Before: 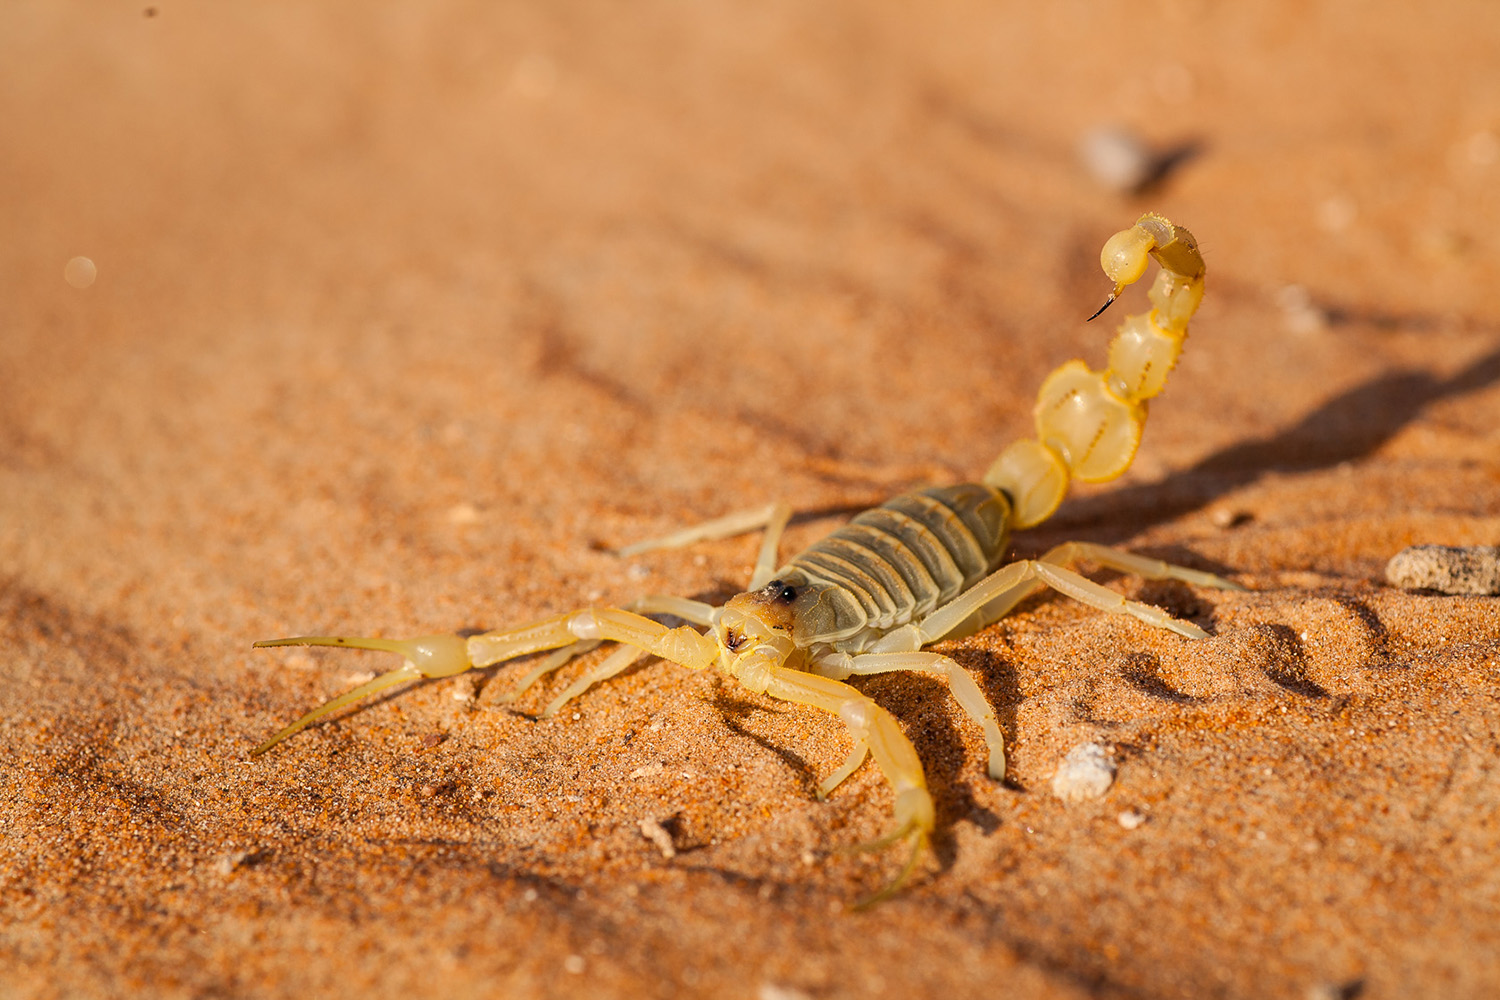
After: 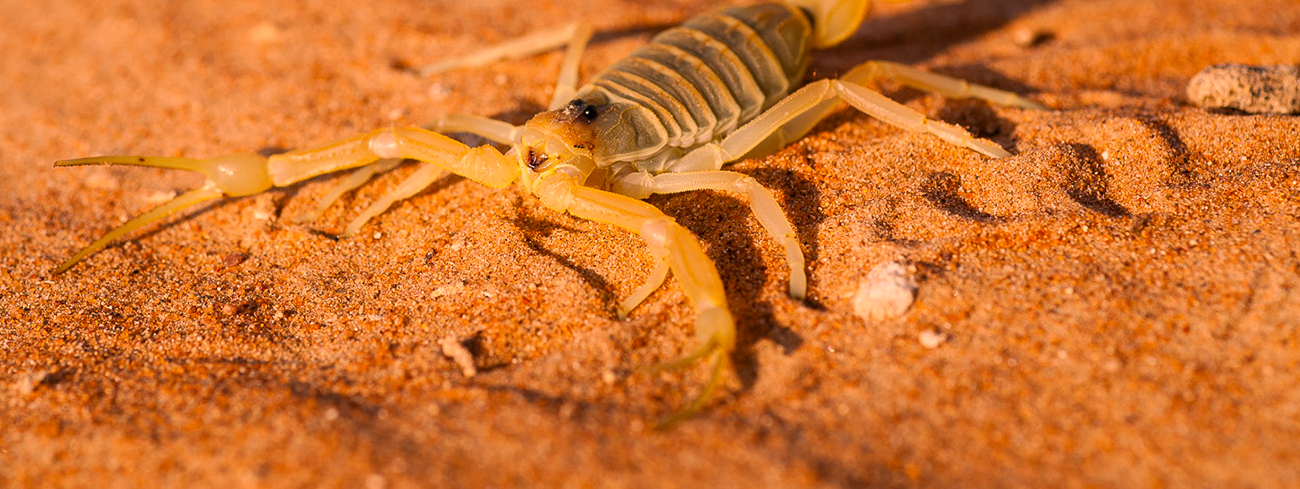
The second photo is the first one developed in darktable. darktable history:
white balance: red 0.988, blue 1.017
crop and rotate: left 13.306%, top 48.129%, bottom 2.928%
color correction: highlights a* 21.16, highlights b* 19.61
